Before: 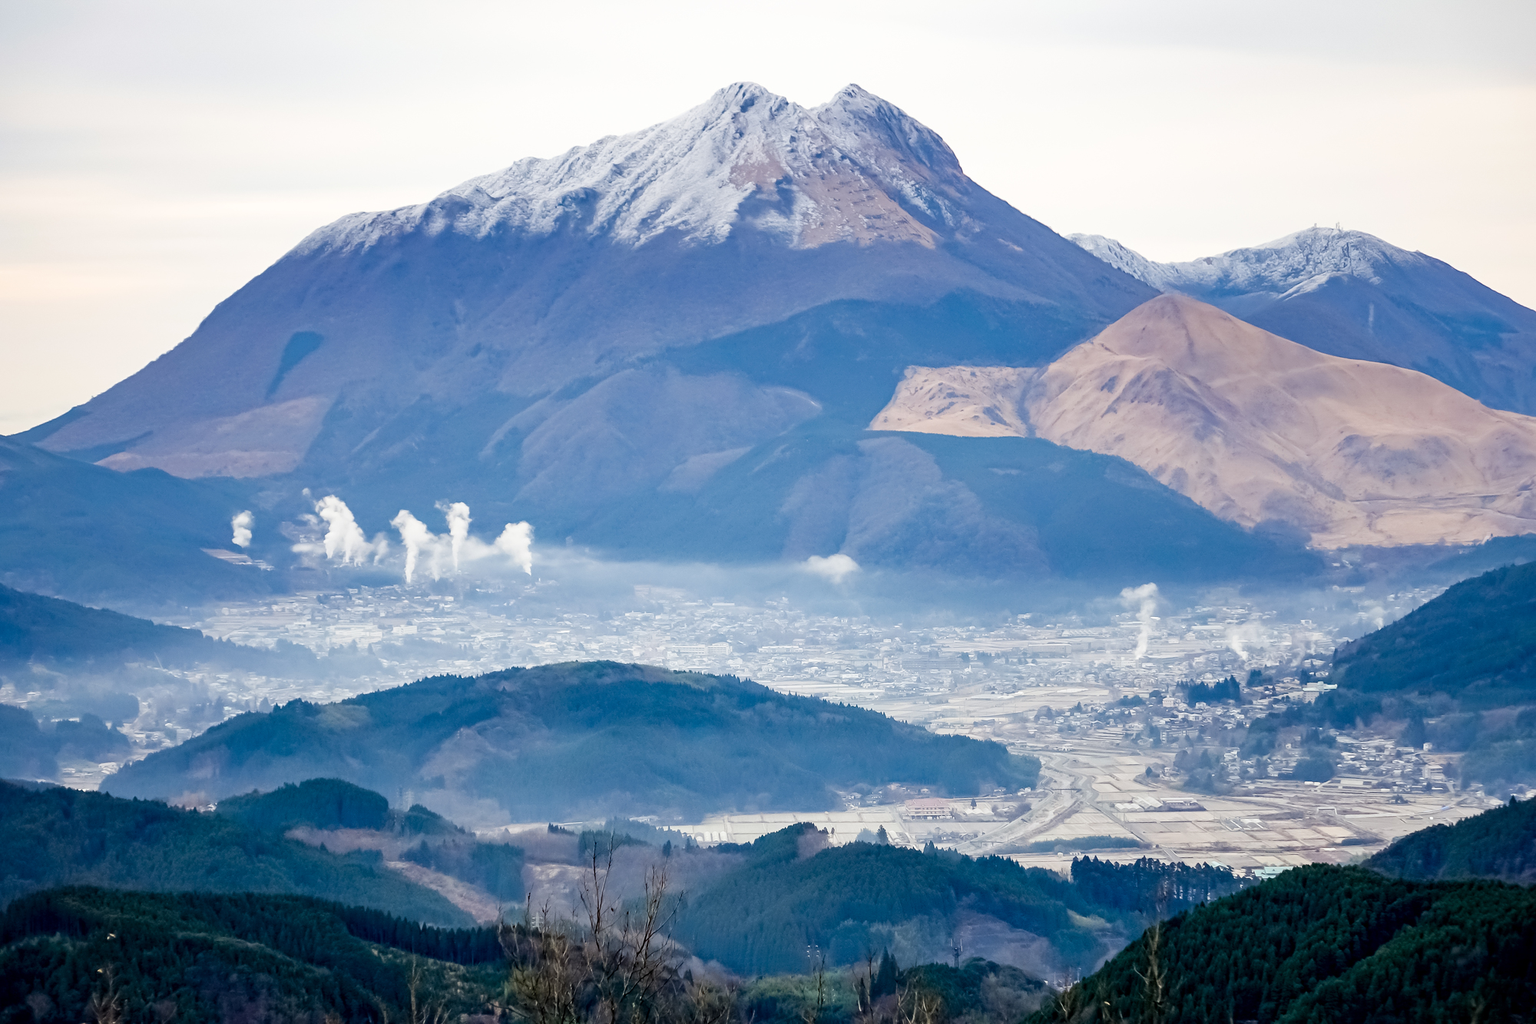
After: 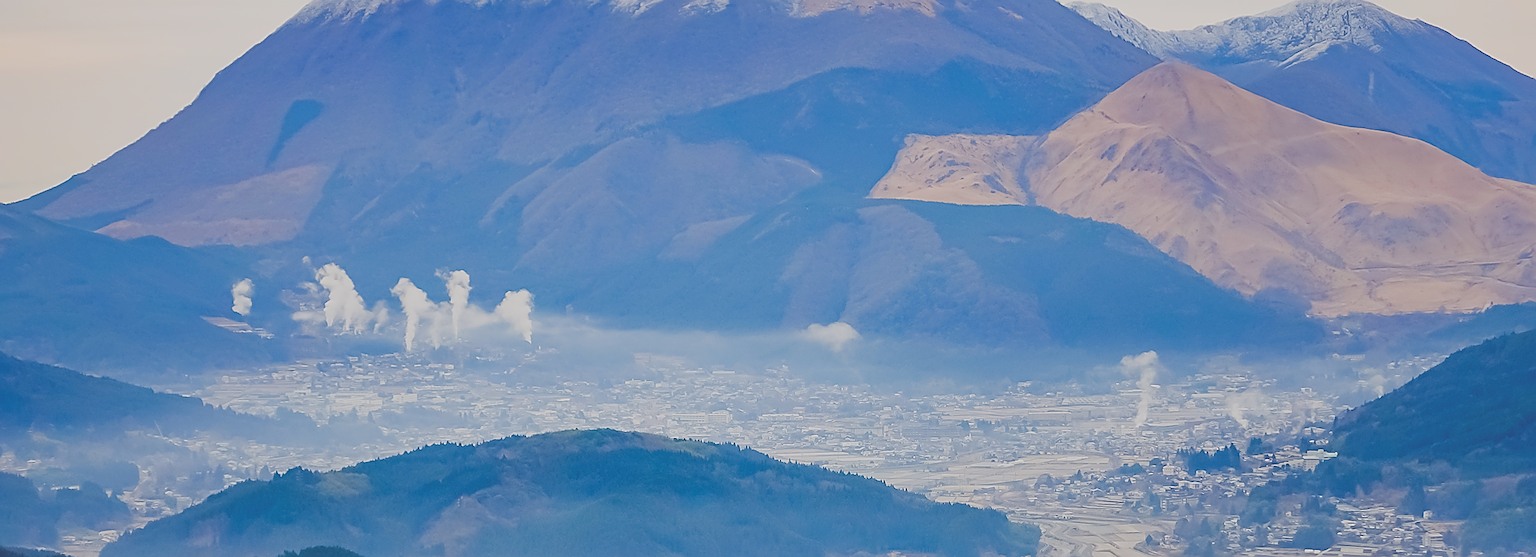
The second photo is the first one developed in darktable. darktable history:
color balance rgb: highlights gain › chroma 0.222%, highlights gain › hue 332.69°, global offset › luminance 1.995%, perceptual saturation grading › global saturation 14.845%, contrast -29.407%
crop and rotate: top 22.676%, bottom 22.808%
sharpen: radius 1.404, amount 1.241, threshold 0.644
